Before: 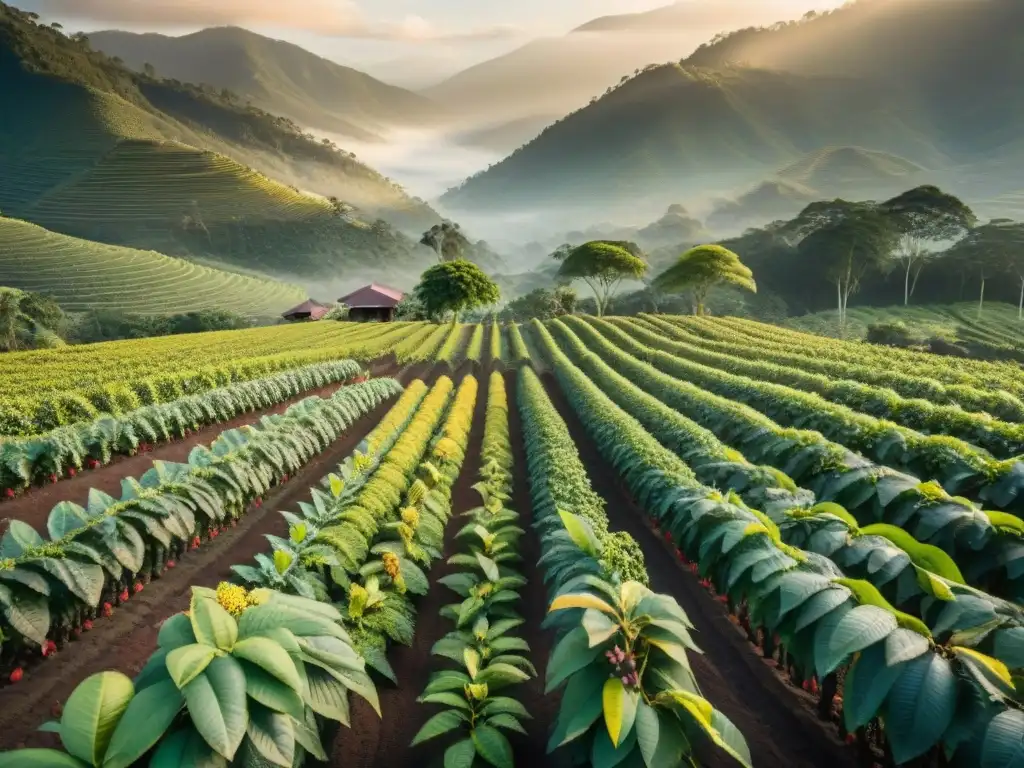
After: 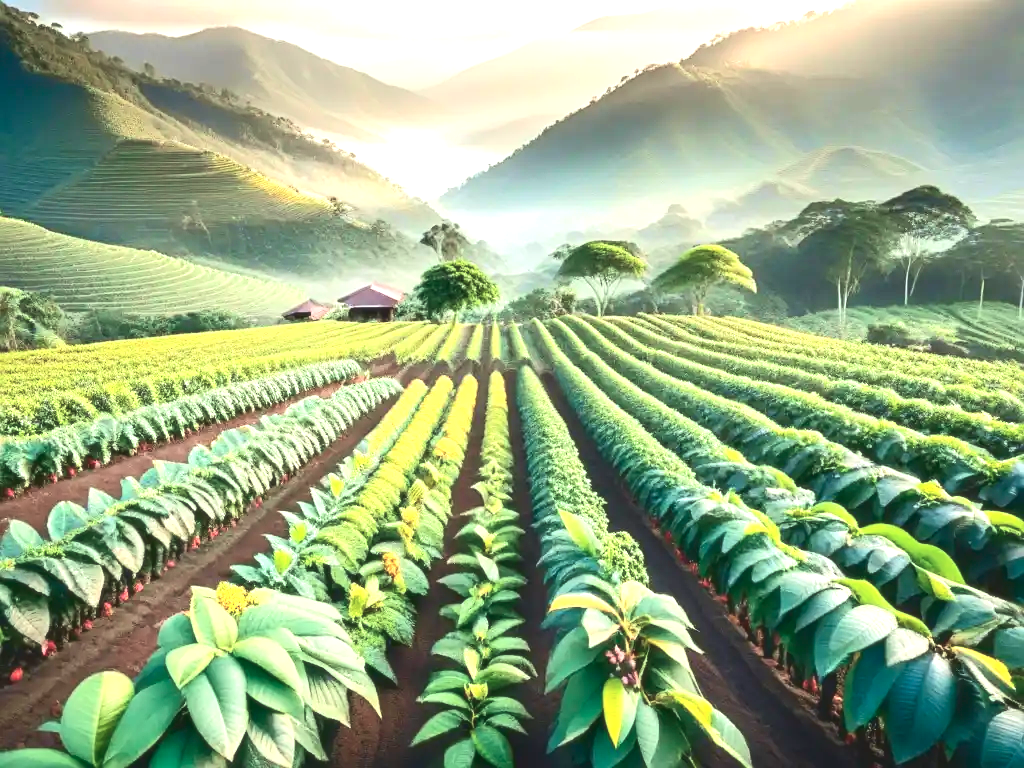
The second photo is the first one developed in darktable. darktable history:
exposure: black level correction 0, exposure 1.35 EV, compensate exposure bias true, compensate highlight preservation false
soften: size 10%, saturation 50%, brightness 0.2 EV, mix 10%
tone curve: curves: ch0 [(0, 0.084) (0.155, 0.169) (0.46, 0.466) (0.751, 0.788) (1, 0.961)]; ch1 [(0, 0) (0.43, 0.408) (0.476, 0.469) (0.505, 0.503) (0.553, 0.563) (0.592, 0.581) (0.631, 0.625) (1, 1)]; ch2 [(0, 0) (0.505, 0.495) (0.55, 0.557) (0.583, 0.573) (1, 1)], color space Lab, independent channels, preserve colors none
white balance: red 1, blue 1
sharpen: on, module defaults
